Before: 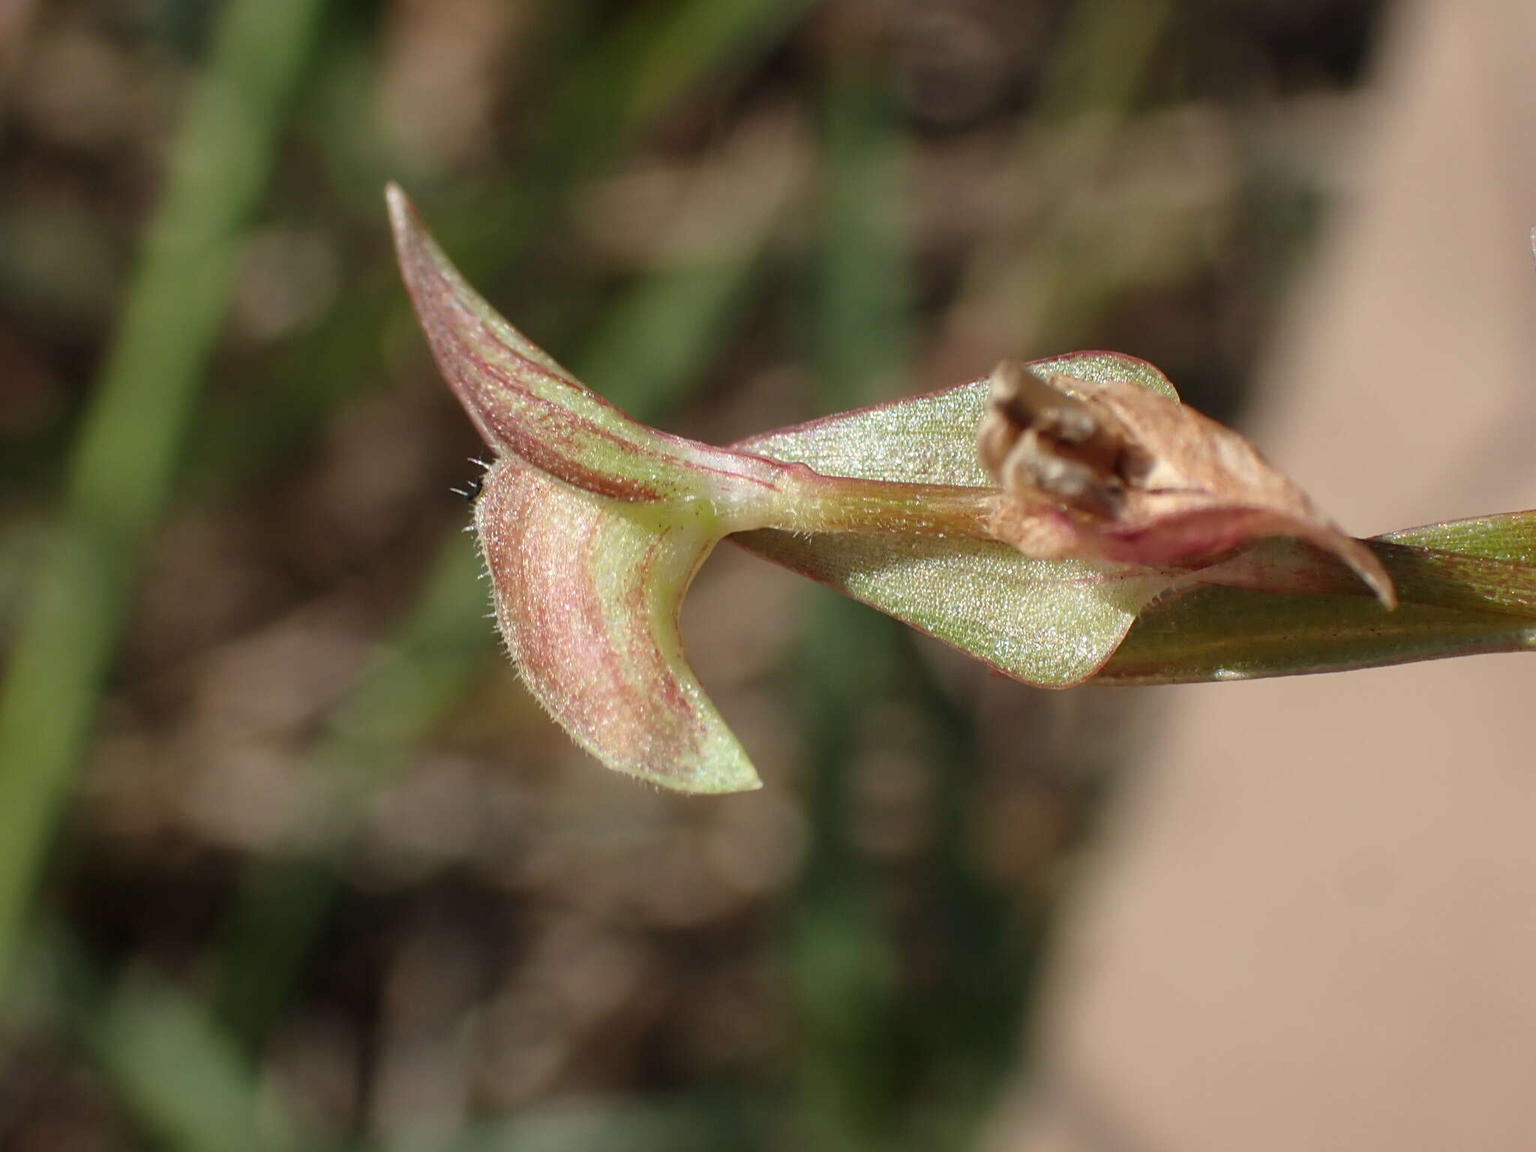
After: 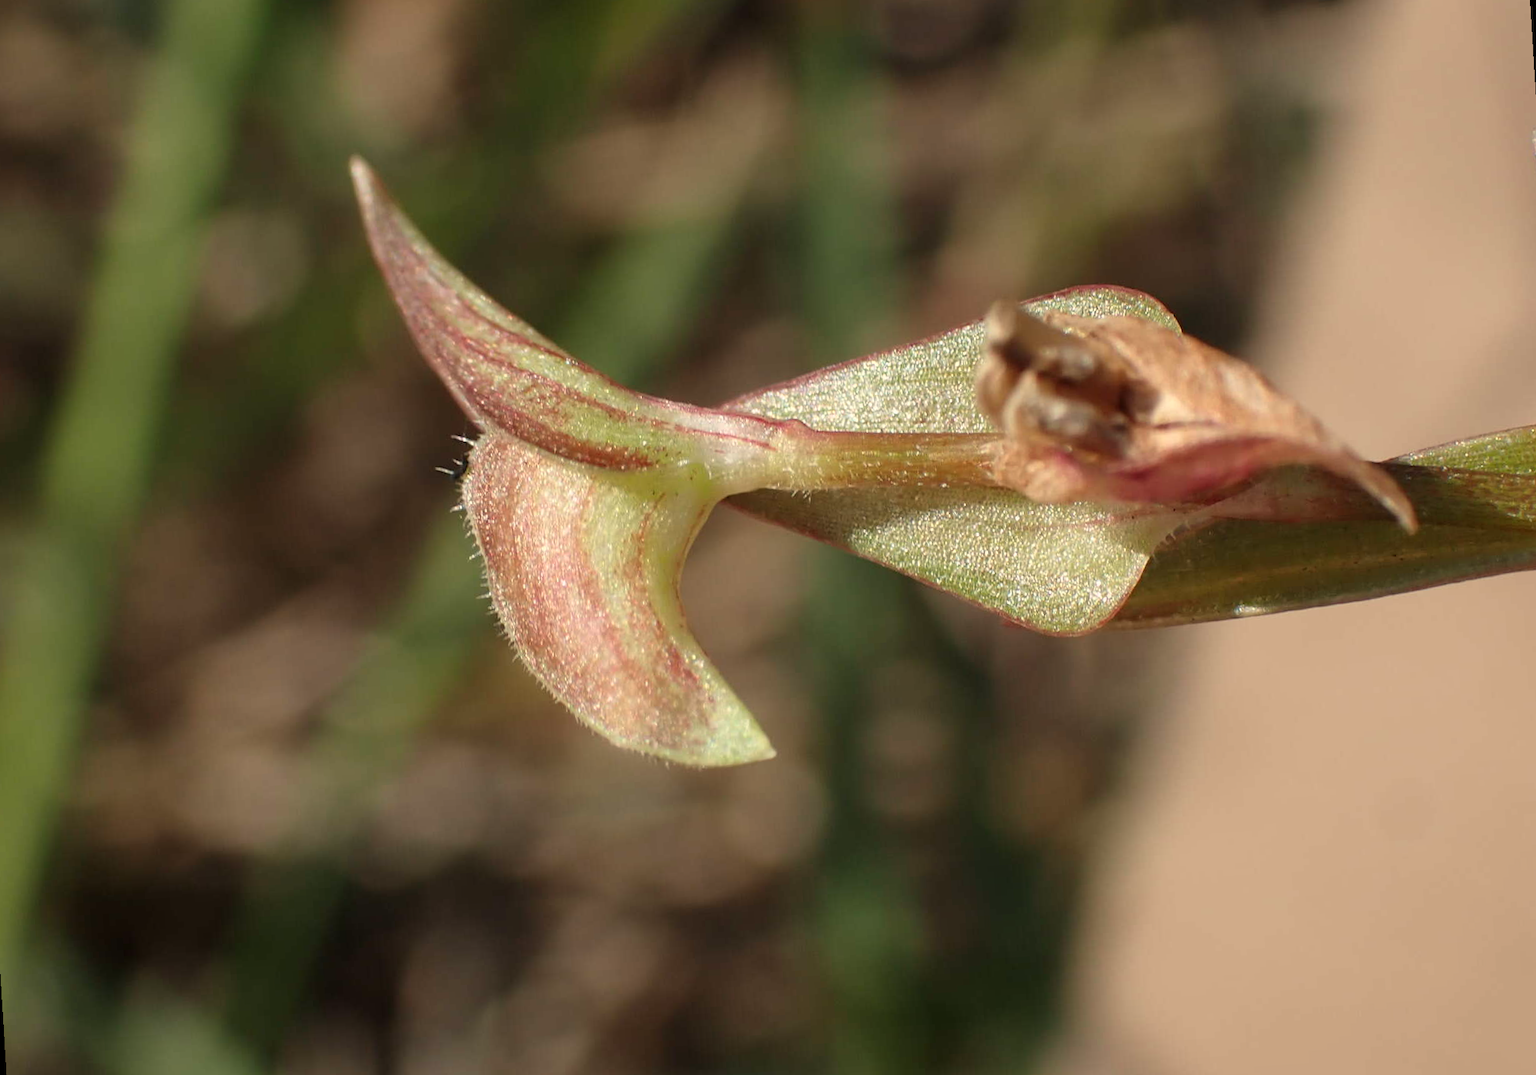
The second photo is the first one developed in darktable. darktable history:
white balance: red 1.045, blue 0.932
rotate and perspective: rotation -3.52°, crop left 0.036, crop right 0.964, crop top 0.081, crop bottom 0.919
